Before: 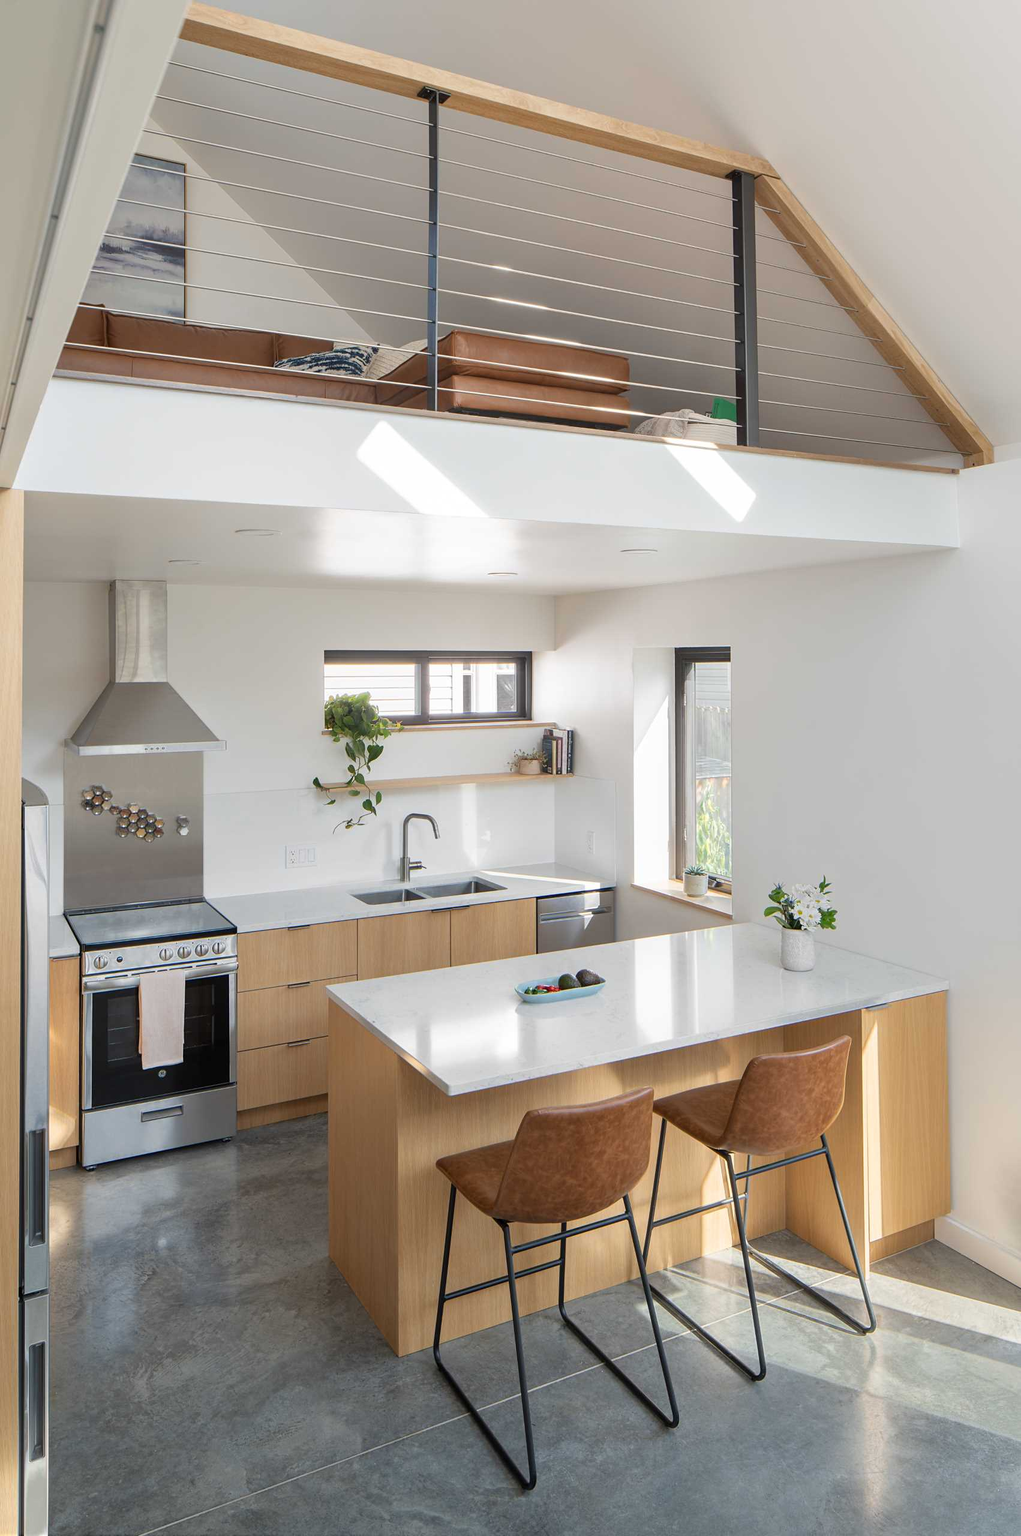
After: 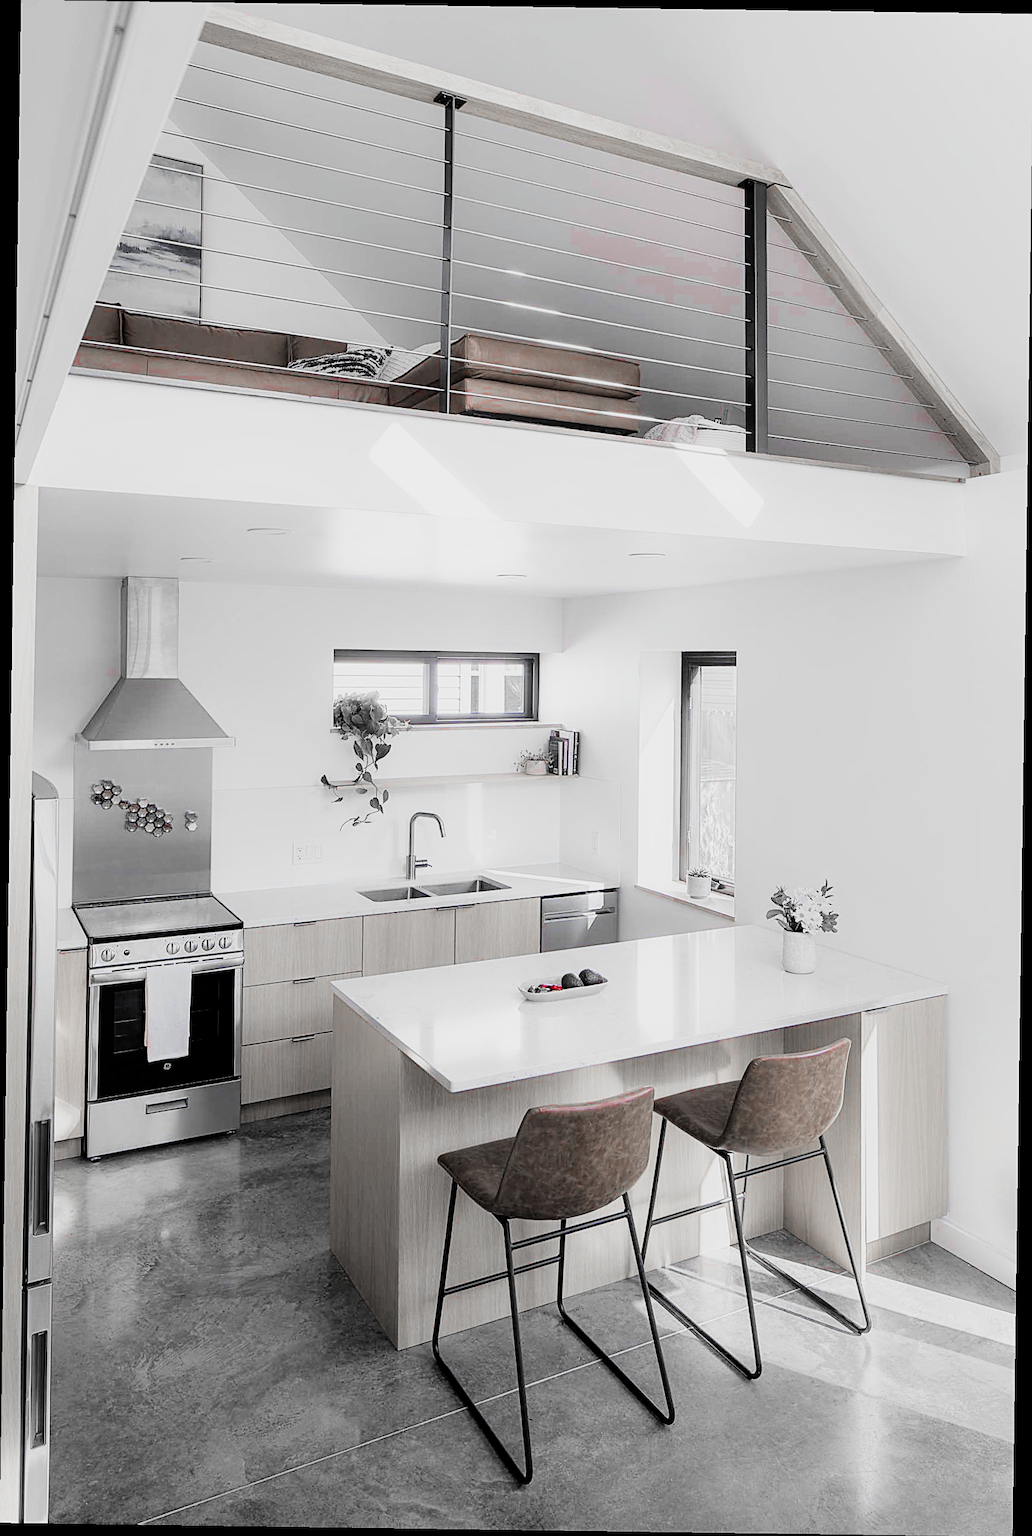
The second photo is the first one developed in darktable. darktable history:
rotate and perspective: rotation 0.8°, automatic cropping off
color calibration: illuminant custom, x 0.368, y 0.373, temperature 4330.32 K
tone equalizer: on, module defaults
sharpen: amount 0.575
filmic rgb: black relative exposure -5 EV, hardness 2.88, contrast 1.3, highlights saturation mix -30%
tone curve: curves: ch0 [(0, 0) (0.004, 0.001) (0.133, 0.112) (0.325, 0.362) (0.832, 0.893) (1, 1)], color space Lab, linked channels, preserve colors none
contrast equalizer: y [[0.5, 0.486, 0.447, 0.446, 0.489, 0.5], [0.5 ×6], [0.5 ×6], [0 ×6], [0 ×6]]
color zones: curves: ch0 [(0, 0.278) (0.143, 0.5) (0.286, 0.5) (0.429, 0.5) (0.571, 0.5) (0.714, 0.5) (0.857, 0.5) (1, 0.5)]; ch1 [(0, 1) (0.143, 0.165) (0.286, 0) (0.429, 0) (0.571, 0) (0.714, 0) (0.857, 0.5) (1, 0.5)]; ch2 [(0, 0.508) (0.143, 0.5) (0.286, 0.5) (0.429, 0.5) (0.571, 0.5) (0.714, 0.5) (0.857, 0.5) (1, 0.5)]
